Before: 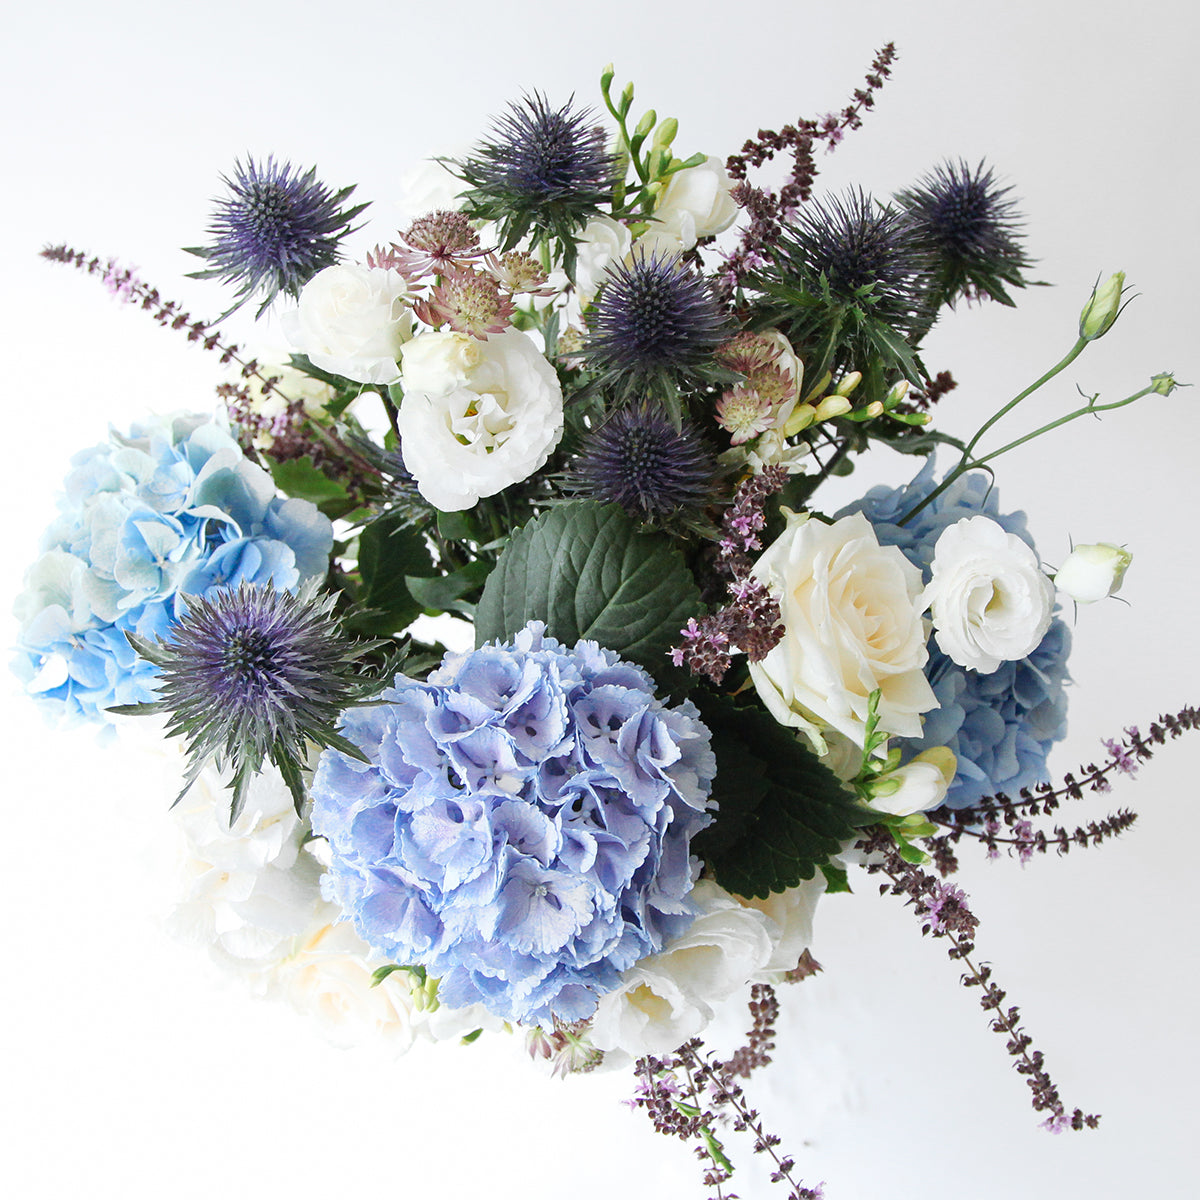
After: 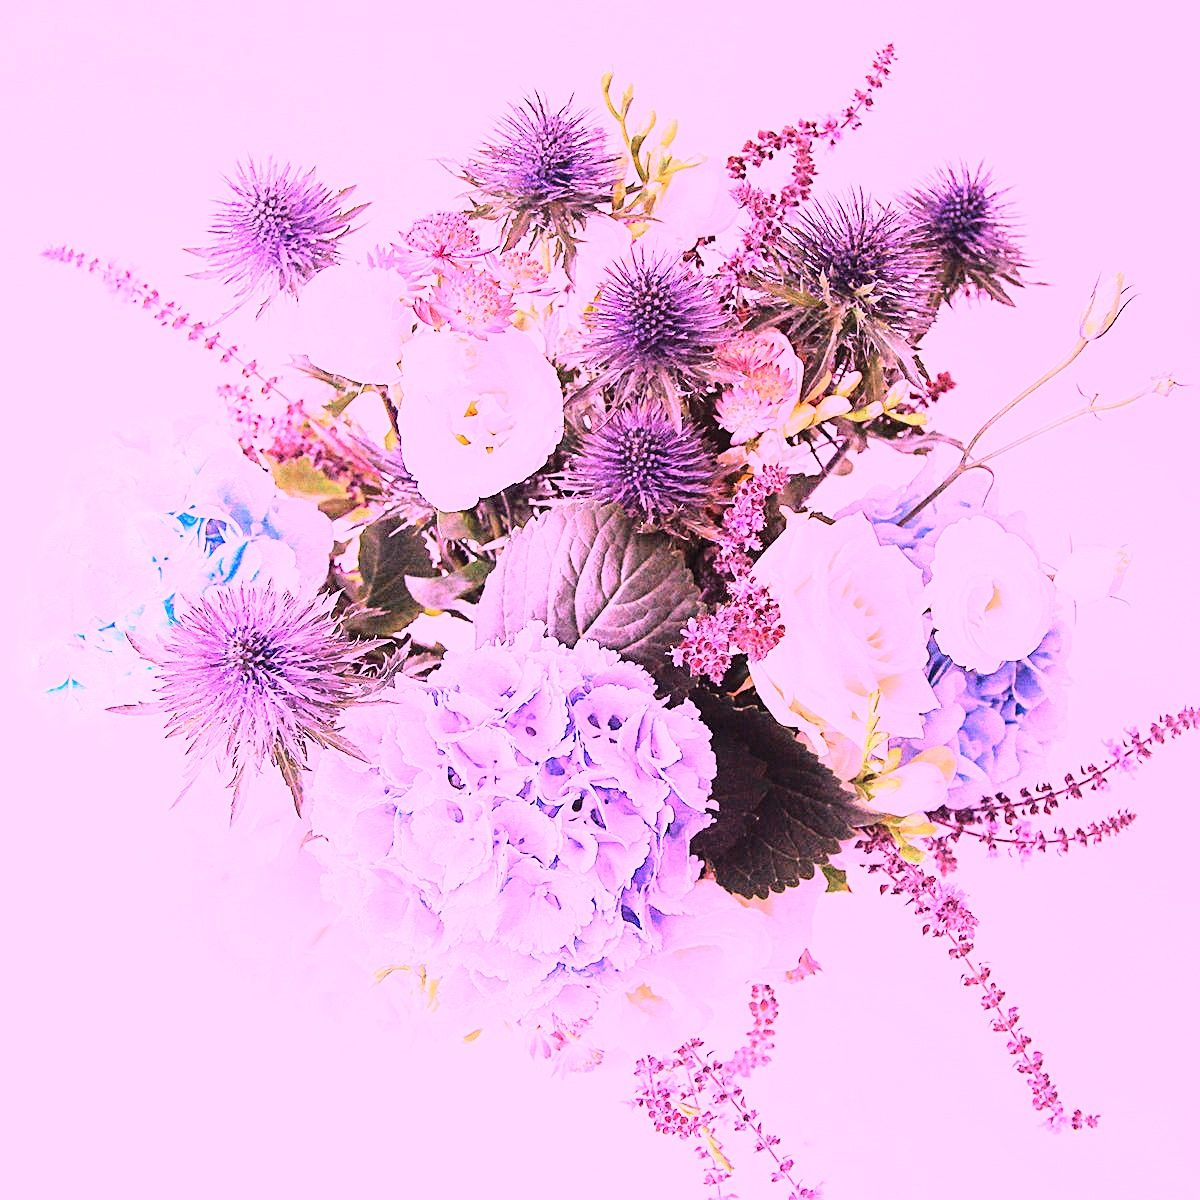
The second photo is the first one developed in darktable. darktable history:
white balance: red 2.012, blue 1.687
sharpen: on, module defaults
base curve: curves: ch0 [(0, 0) (0.028, 0.03) (0.121, 0.232) (0.46, 0.748) (0.859, 0.968) (1, 1)]
exposure: black level correction 0, exposure 0.877 EV, compensate exposure bias true, compensate highlight preservation false | blend: blend mode normal, opacity 100%; mask: uniform (no mask)
